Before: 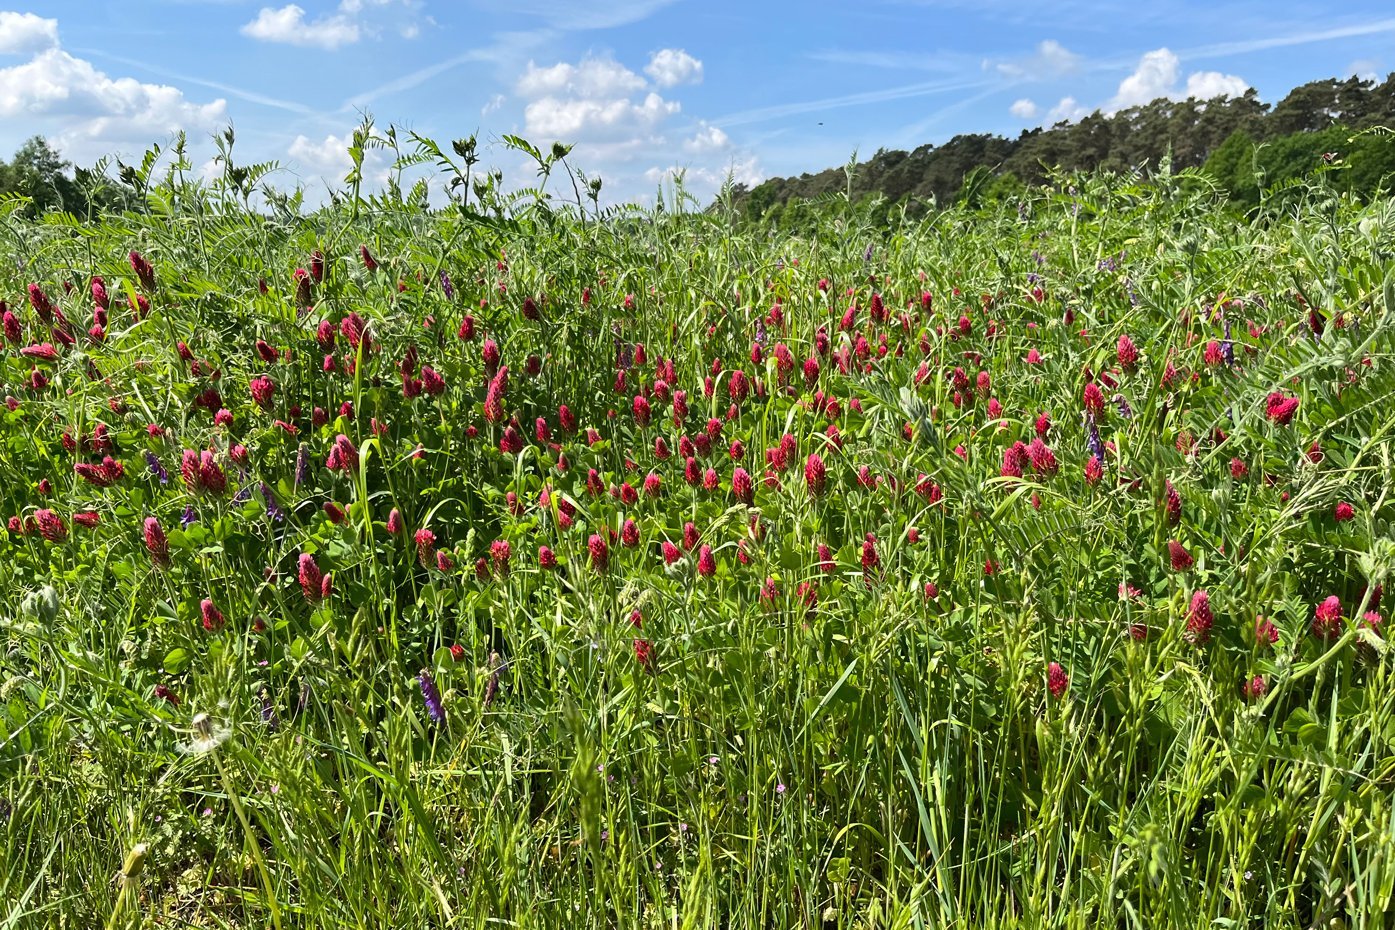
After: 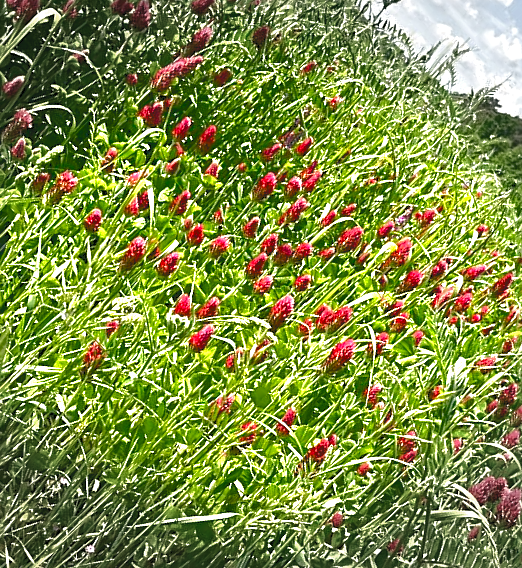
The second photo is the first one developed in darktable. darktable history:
crop and rotate: angle -46°, top 16.608%, right 0.996%, bottom 11.647%
color balance rgb: linear chroma grading › global chroma 0.467%, perceptual saturation grading › global saturation 20%, perceptual saturation grading › highlights -25.237%, perceptual saturation grading › shadows 50.152%
vignetting: fall-off start 90.45%, fall-off radius 39.19%, width/height ratio 1.212, shape 1.29, unbound false
sharpen: on, module defaults
tone curve: curves: ch0 [(0, 0) (0.003, 0.149) (0.011, 0.152) (0.025, 0.154) (0.044, 0.164) (0.069, 0.179) (0.1, 0.194) (0.136, 0.211) (0.177, 0.232) (0.224, 0.258) (0.277, 0.289) (0.335, 0.326) (0.399, 0.371) (0.468, 0.438) (0.543, 0.504) (0.623, 0.569) (0.709, 0.642) (0.801, 0.716) (0.898, 0.775) (1, 1)], color space Lab, independent channels, preserve colors none
exposure: black level correction 0, exposure 1.199 EV, compensate highlight preservation false
color correction: highlights a* -0.552, highlights b* 9.33, shadows a* -9.23, shadows b* 1.39
